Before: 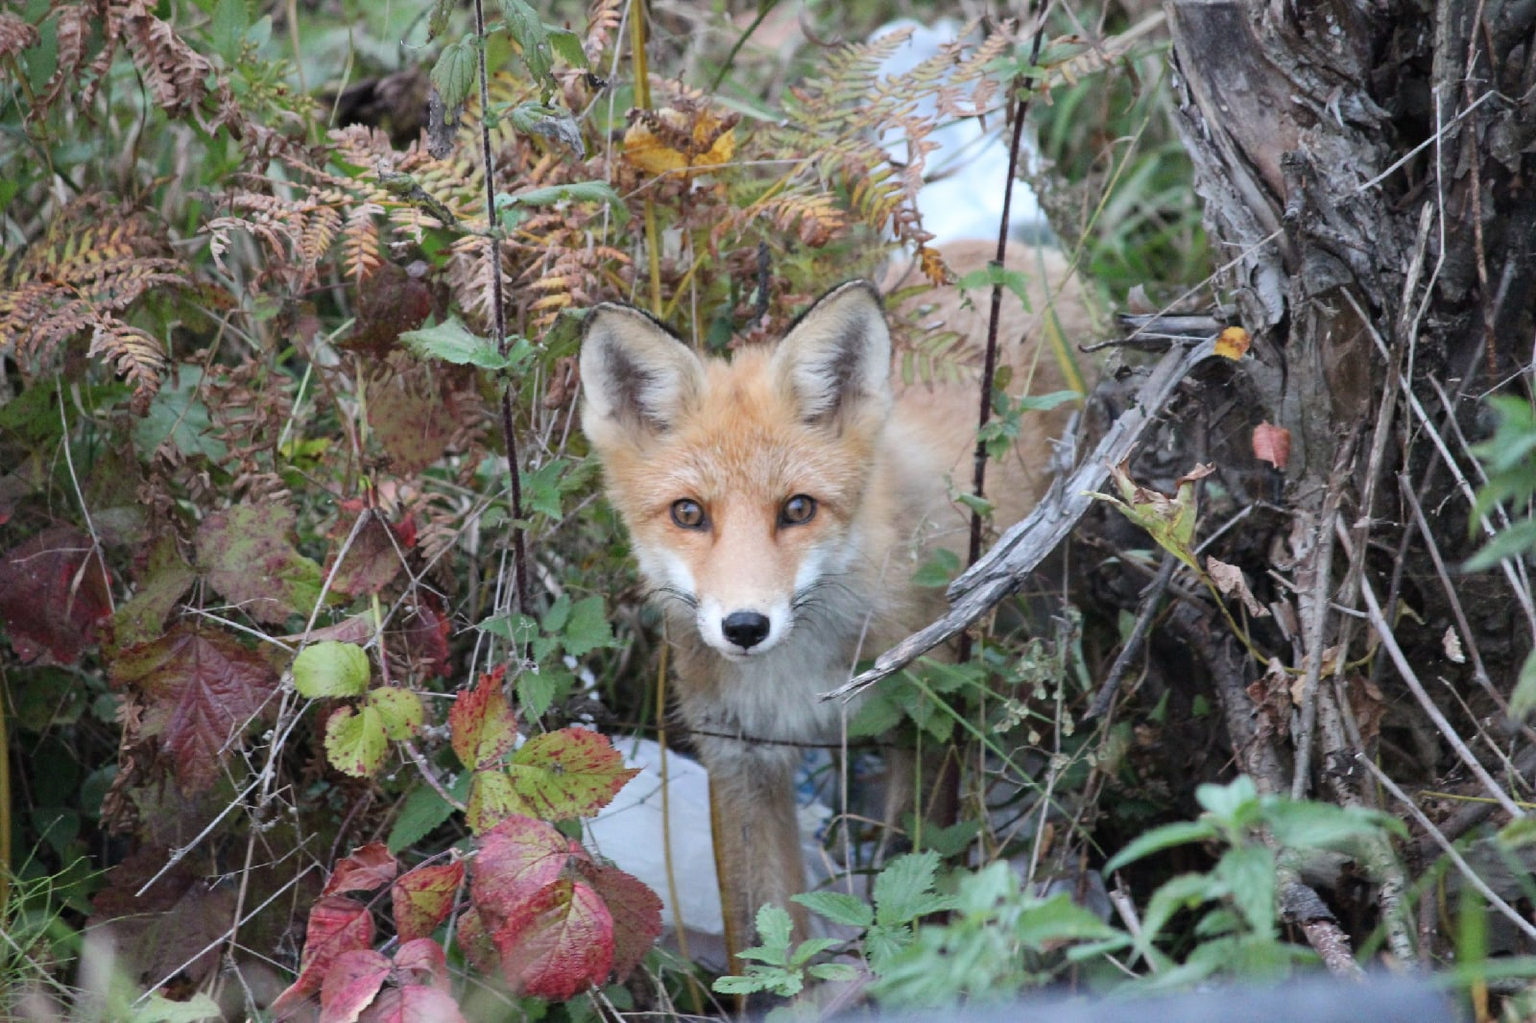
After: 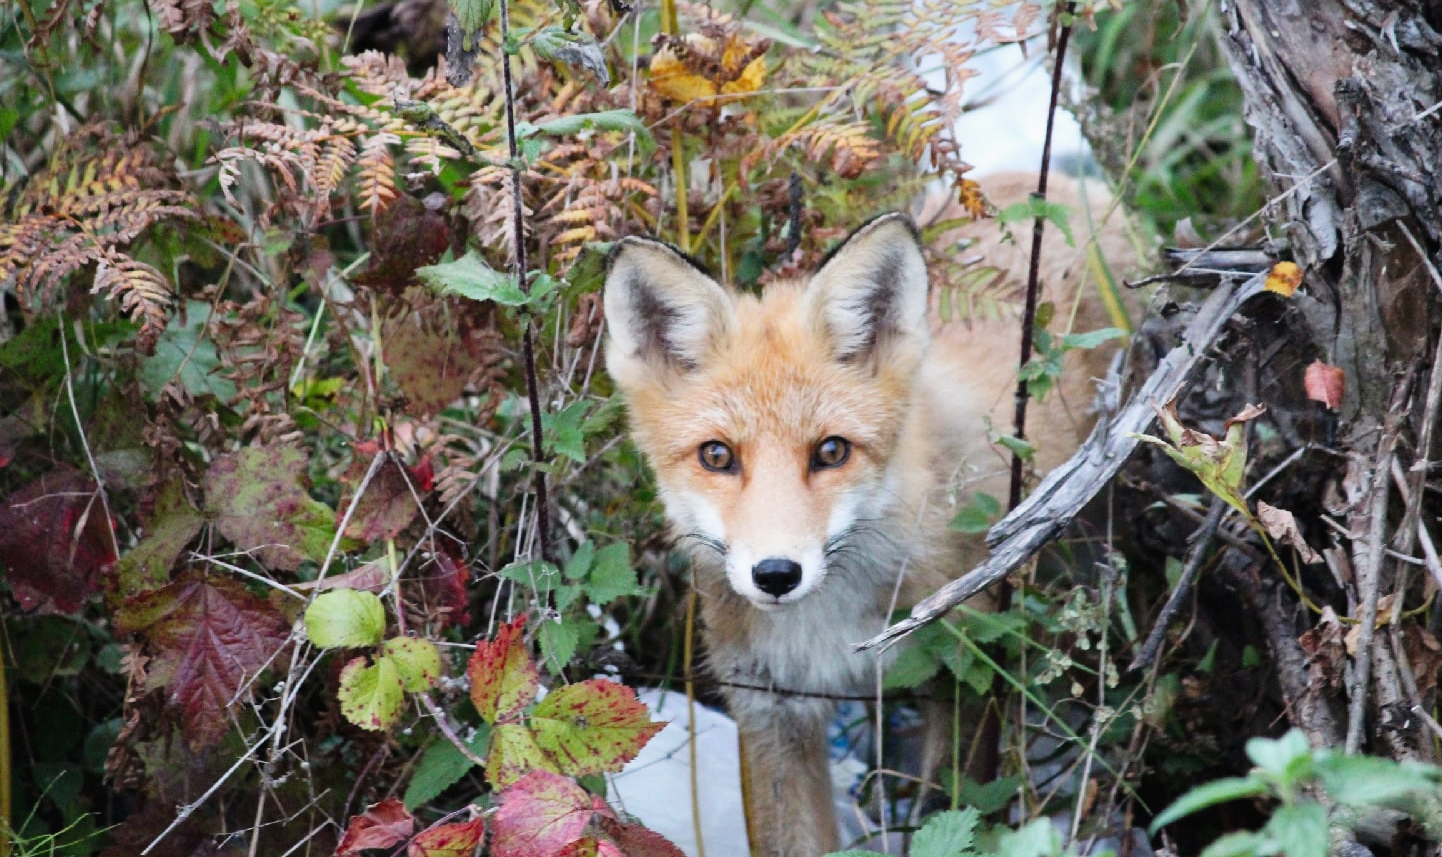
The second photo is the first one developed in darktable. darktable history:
crop: top 7.48%, right 9.827%, bottom 12.09%
tone curve: curves: ch0 [(0, 0.011) (0.053, 0.026) (0.174, 0.115) (0.416, 0.417) (0.697, 0.758) (0.852, 0.902) (0.991, 0.981)]; ch1 [(0, 0) (0.264, 0.22) (0.407, 0.373) (0.463, 0.457) (0.492, 0.5) (0.512, 0.511) (0.54, 0.543) (0.585, 0.617) (0.659, 0.686) (0.78, 0.8) (1, 1)]; ch2 [(0, 0) (0.438, 0.449) (0.473, 0.469) (0.503, 0.5) (0.523, 0.534) (0.562, 0.591) (0.612, 0.627) (0.701, 0.707) (1, 1)], preserve colors none
